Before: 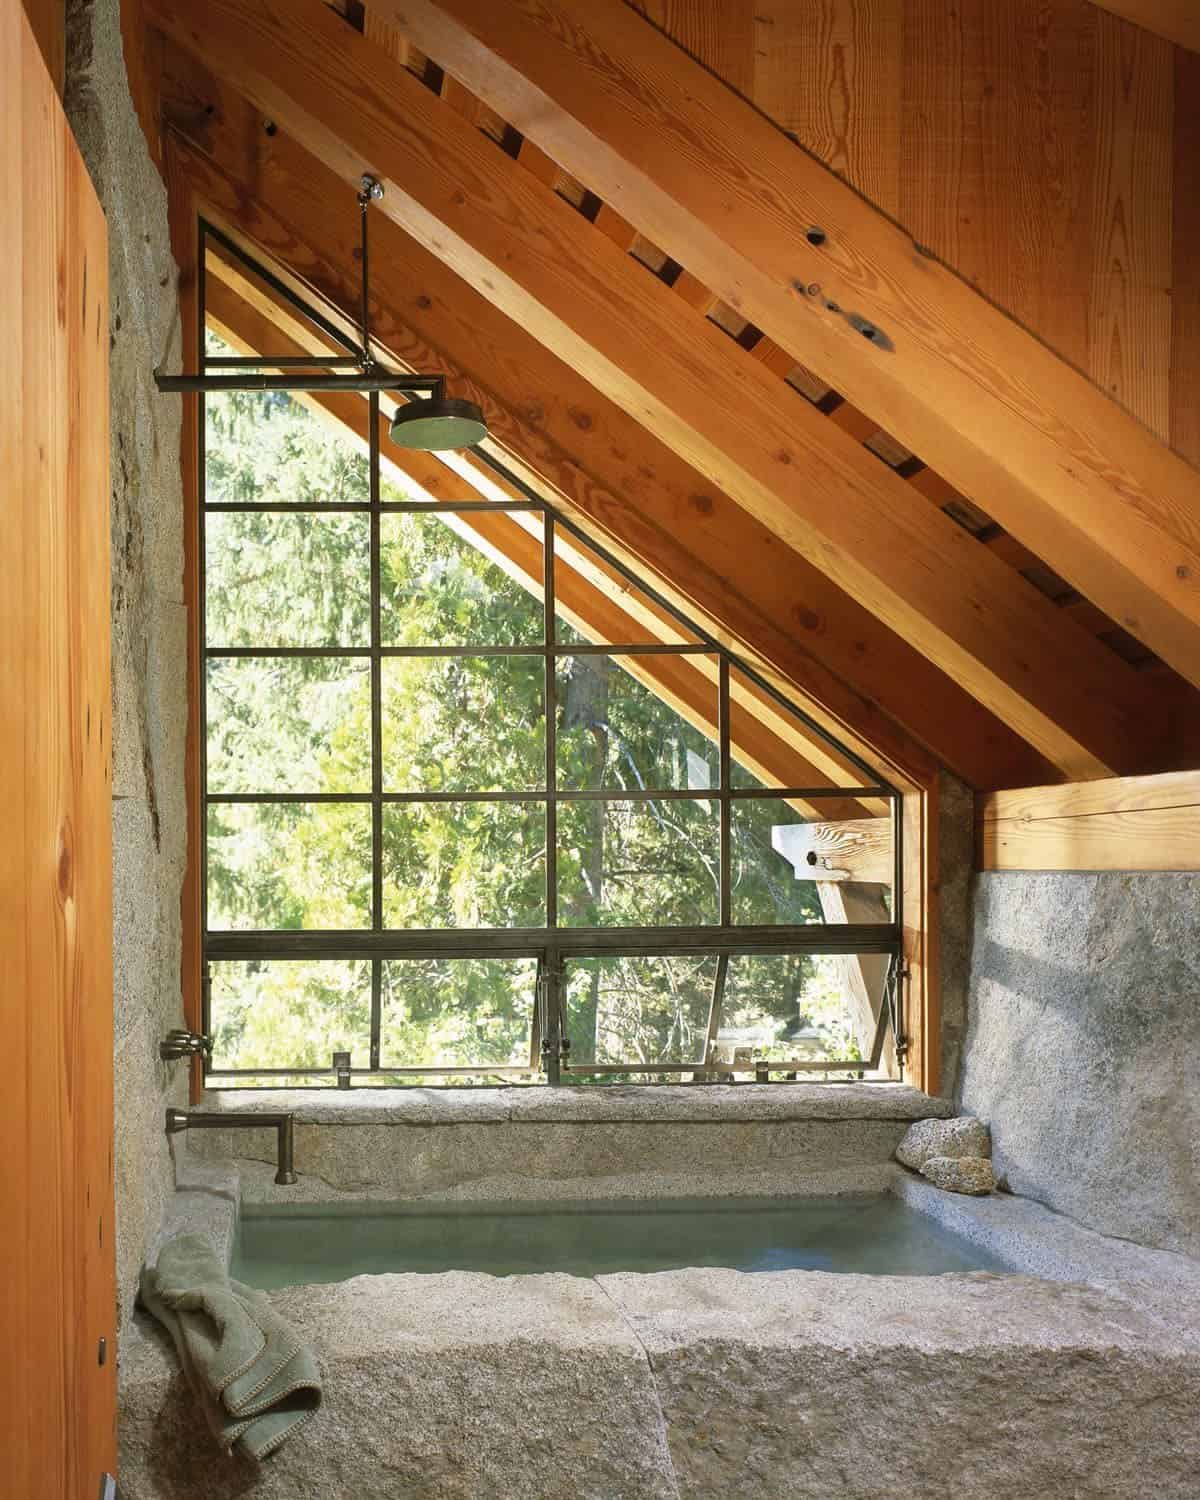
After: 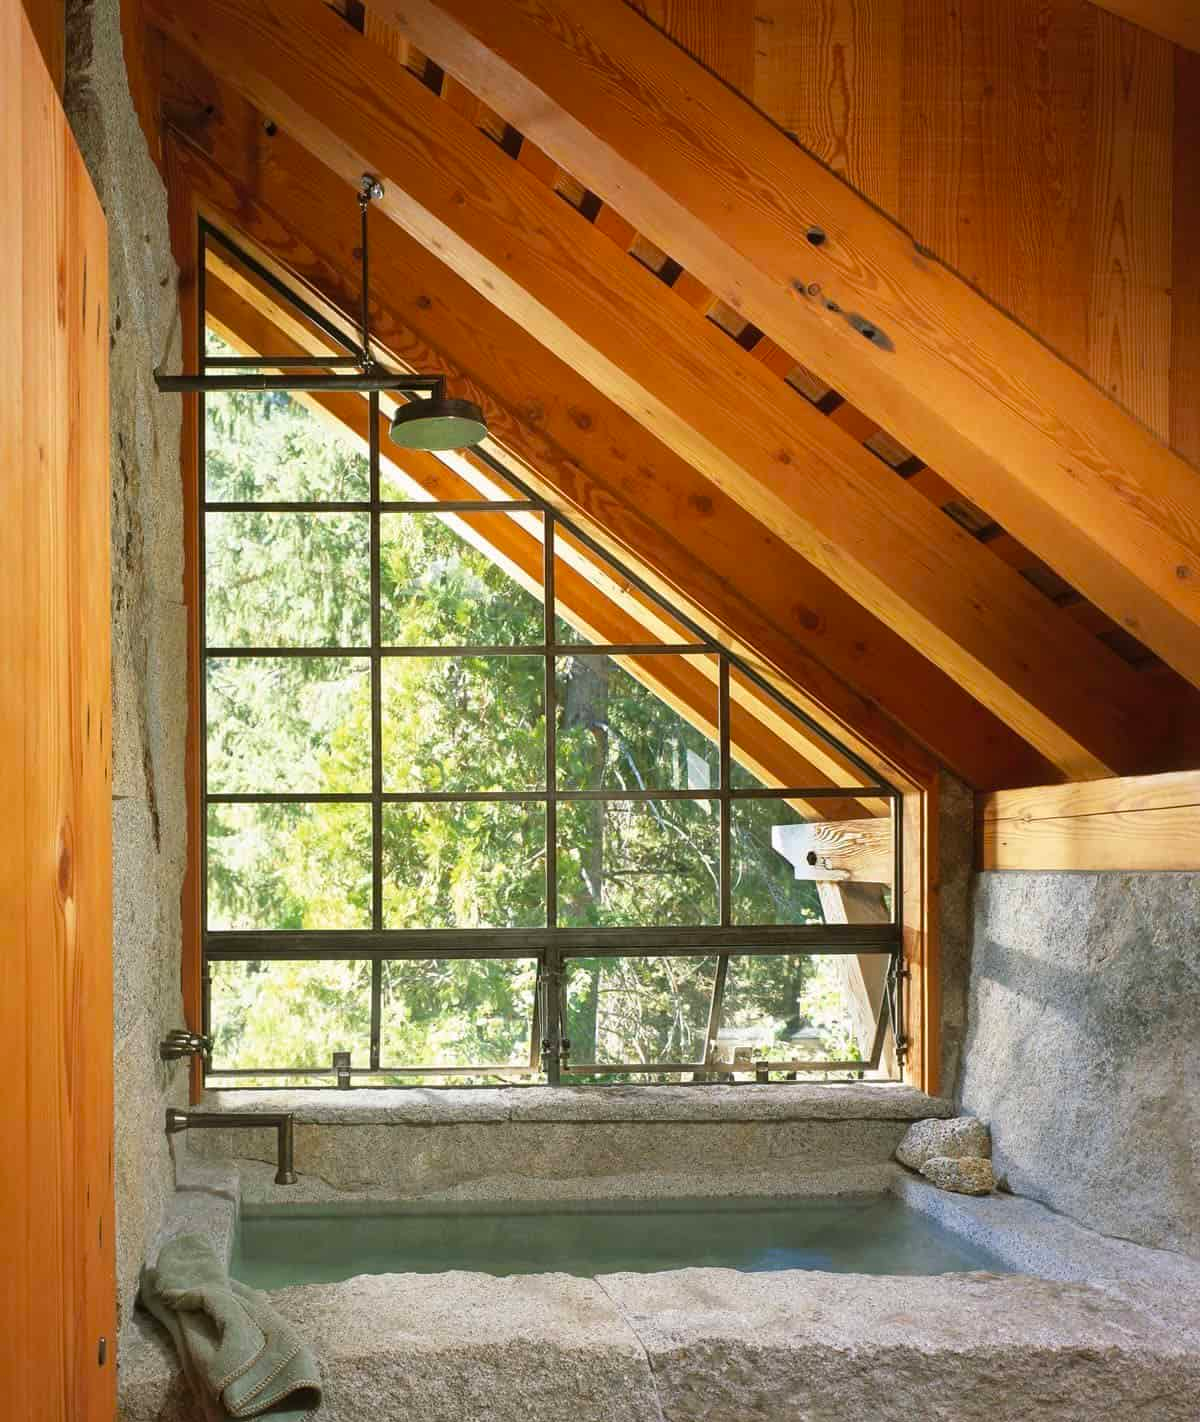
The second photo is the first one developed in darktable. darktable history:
crop and rotate: top 0.007%, bottom 5.146%
